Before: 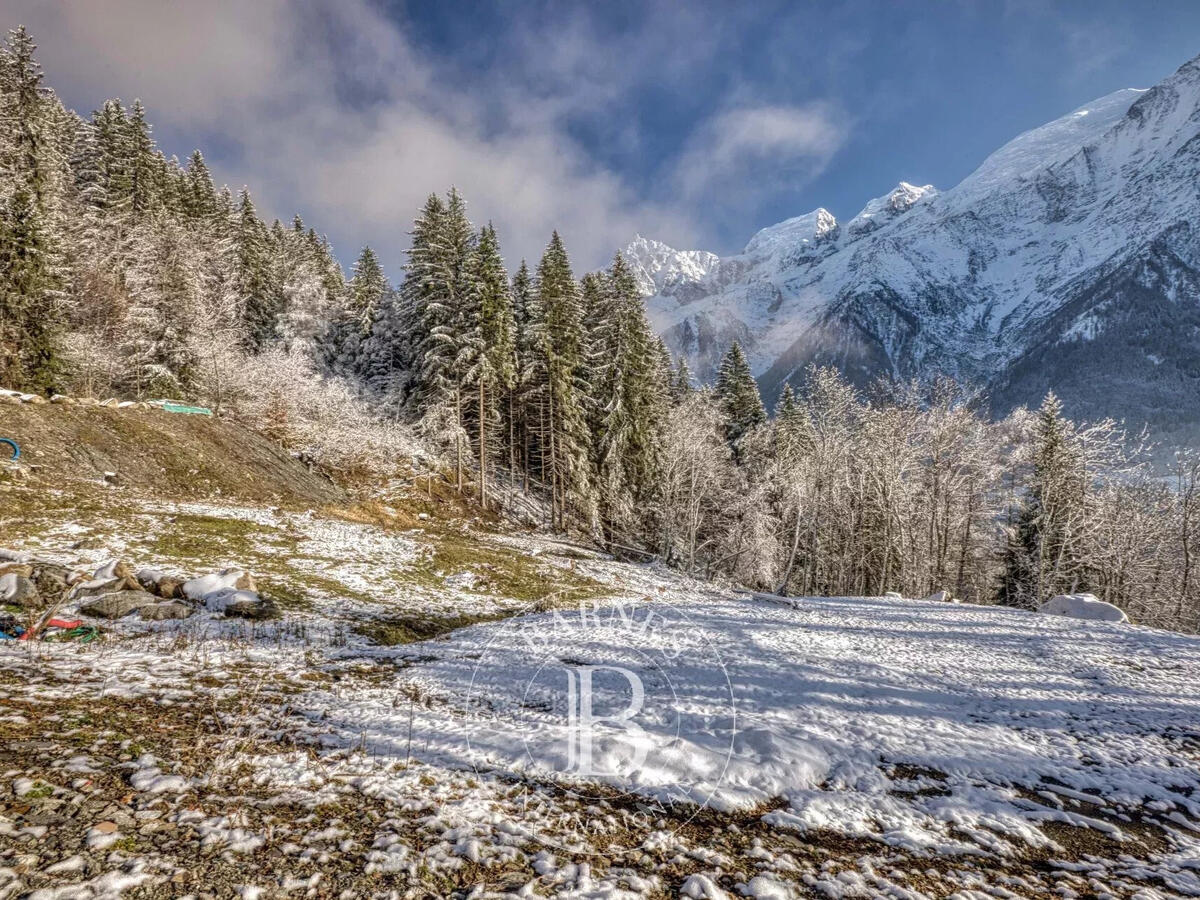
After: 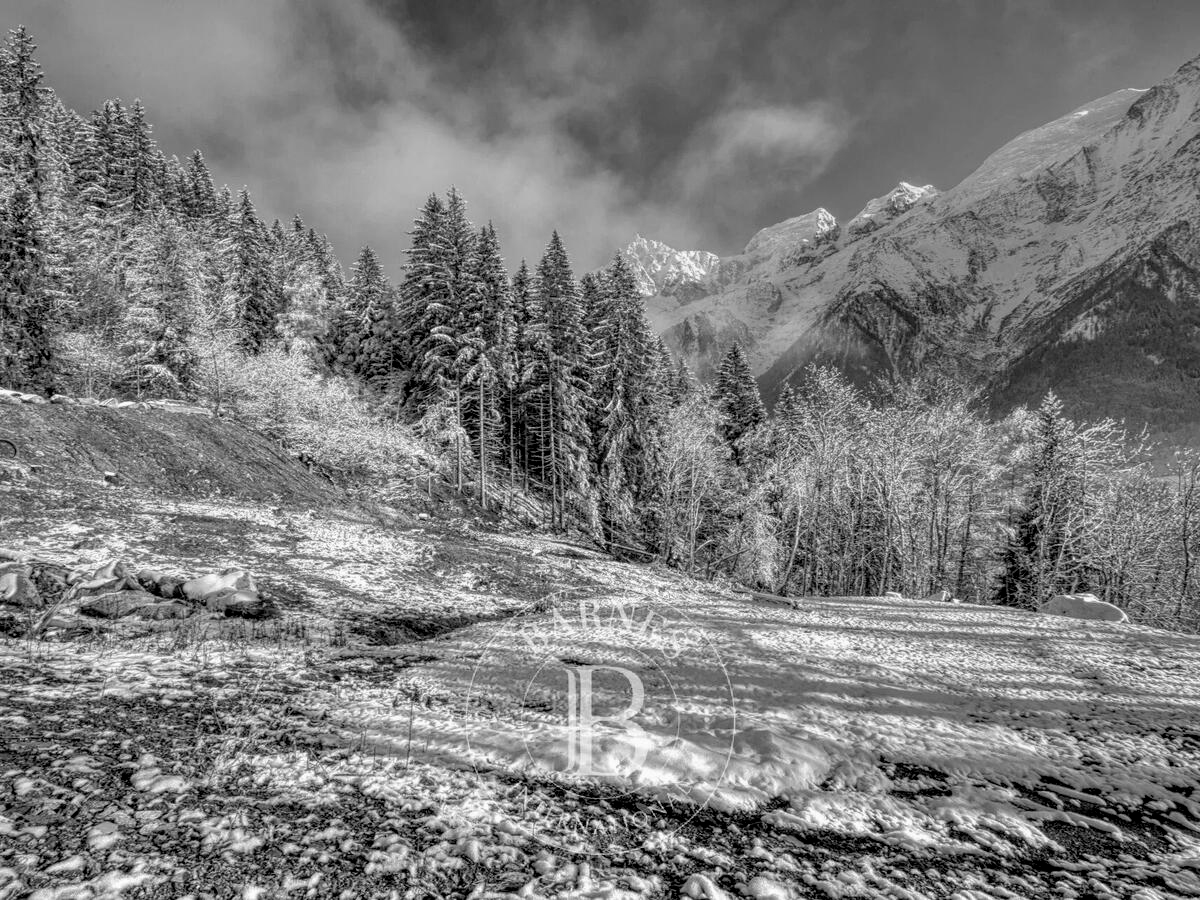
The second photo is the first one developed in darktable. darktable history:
monochrome: a 16.06, b 15.48, size 1
exposure: black level correction 0.01, exposure 0.011 EV, compensate highlight preservation false
color balance rgb: linear chroma grading › global chroma 15%, perceptual saturation grading › global saturation 30%
